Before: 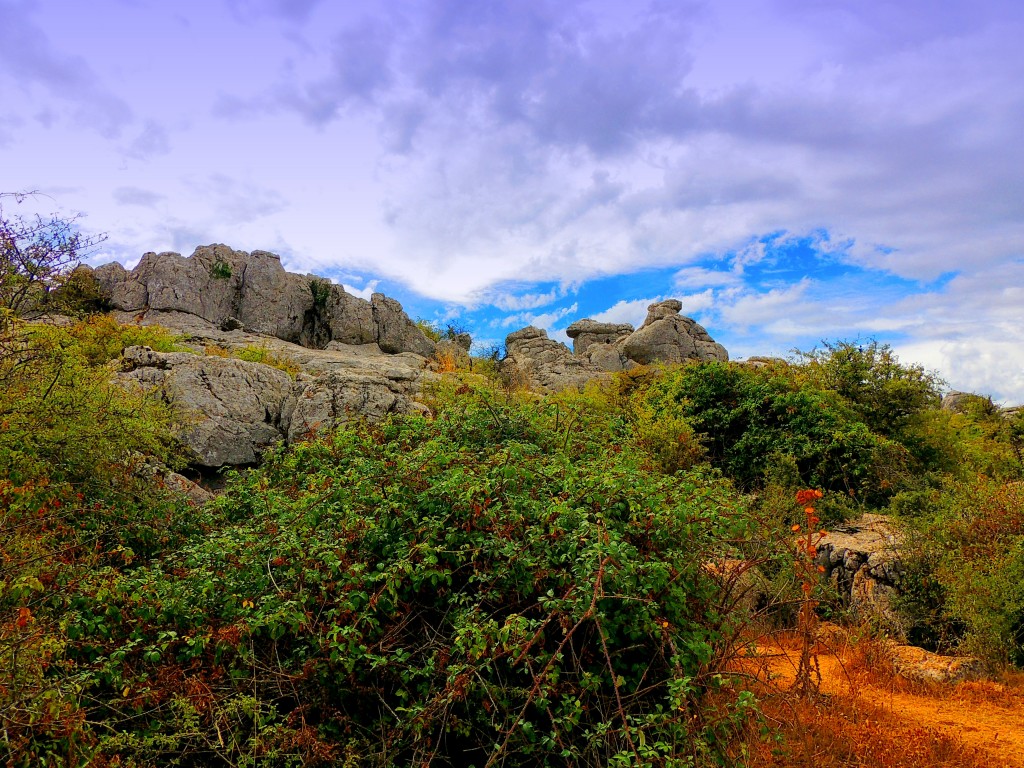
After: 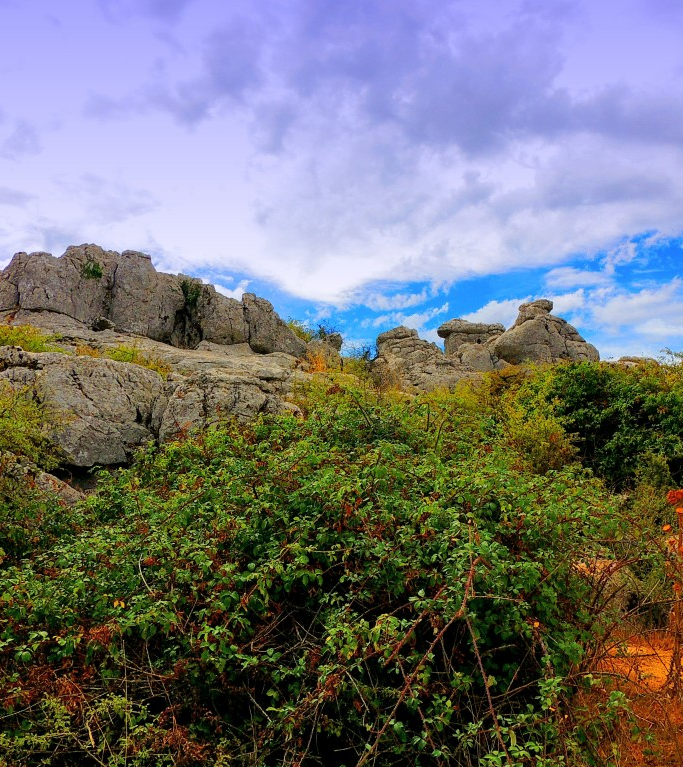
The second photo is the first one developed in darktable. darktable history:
crop and rotate: left 12.674%, right 20.619%
shadows and highlights: shadows 31.37, highlights 0.7, soften with gaussian
